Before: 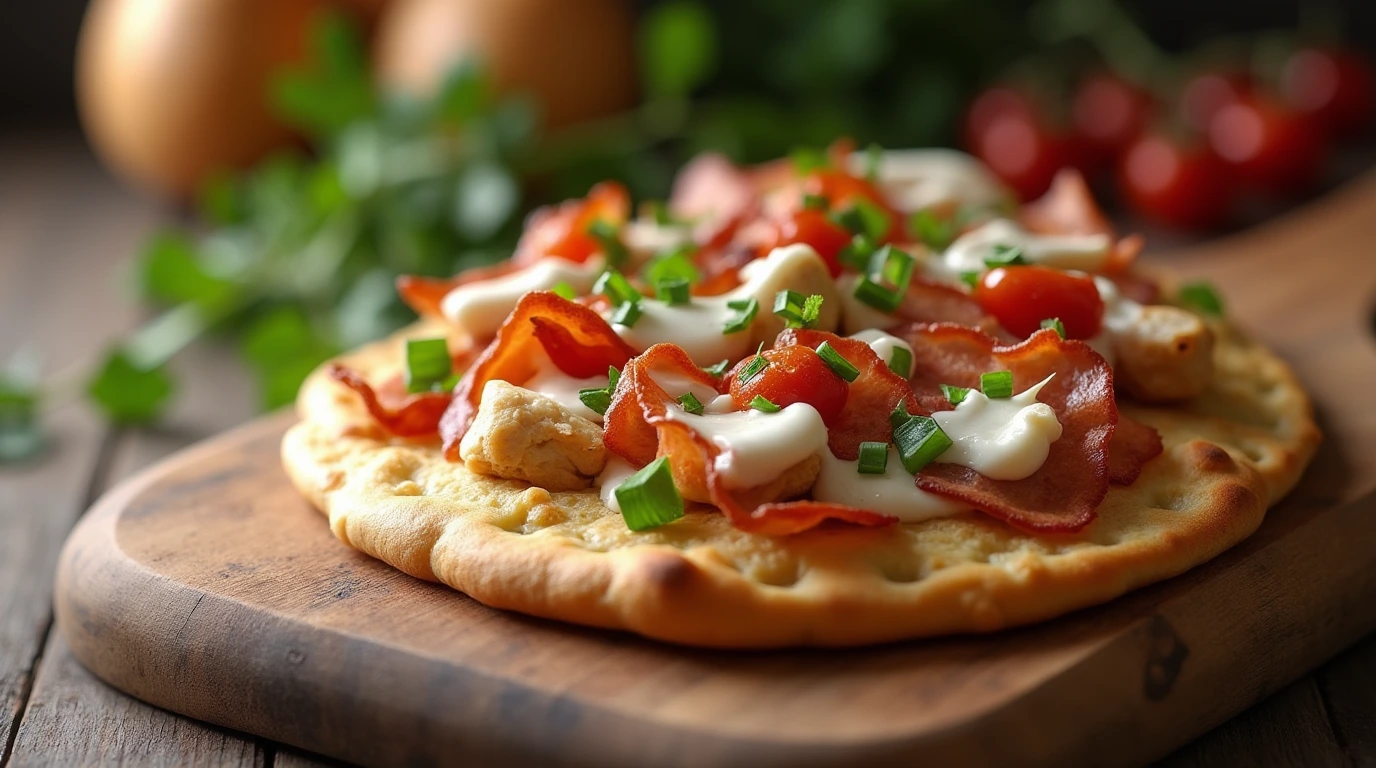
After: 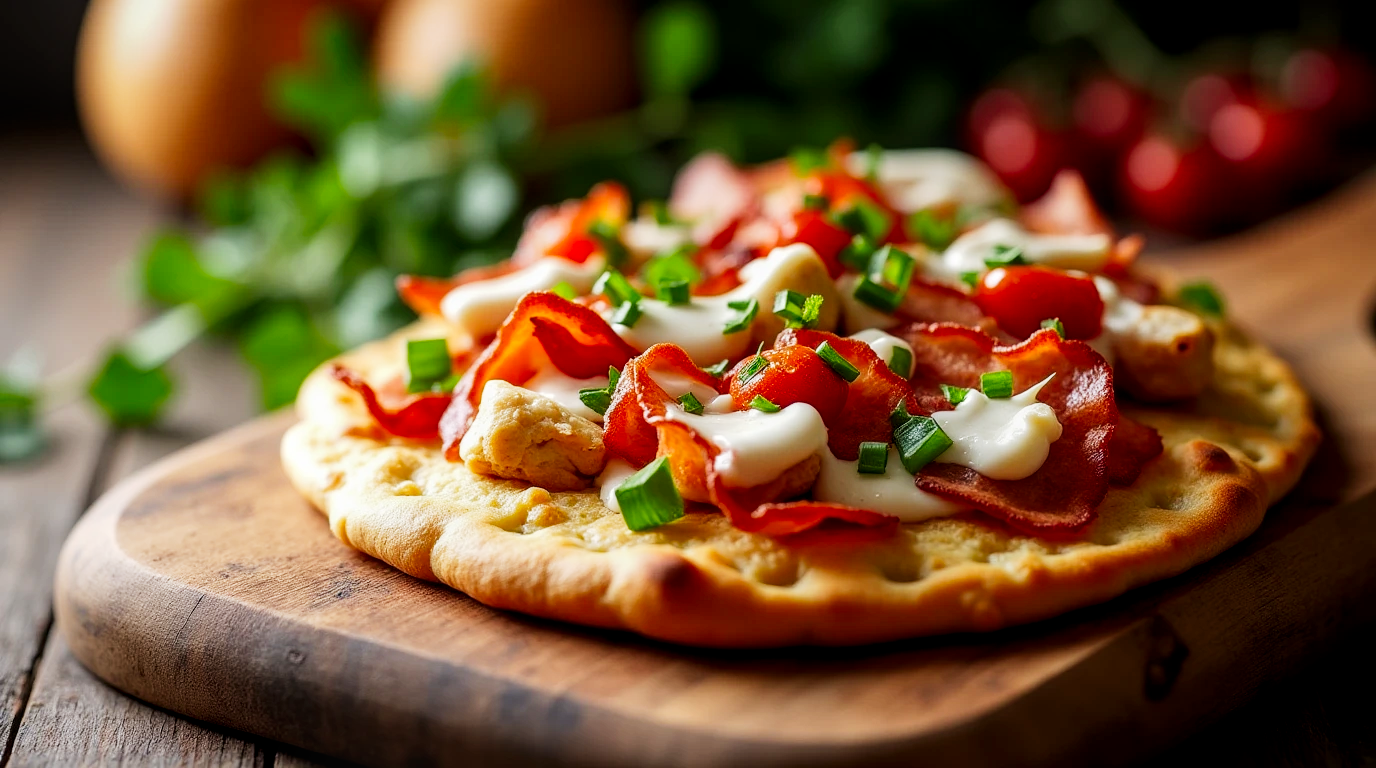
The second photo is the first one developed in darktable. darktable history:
shadows and highlights: shadows -20.08, white point adjustment -2.03, highlights -35
tone curve: curves: ch0 [(0, 0.006) (0.046, 0.011) (0.13, 0.062) (0.338, 0.327) (0.494, 0.55) (0.728, 0.835) (1, 1)]; ch1 [(0, 0) (0.346, 0.324) (0.45, 0.431) (0.5, 0.5) (0.522, 0.517) (0.55, 0.57) (1, 1)]; ch2 [(0, 0) (0.453, 0.418) (0.5, 0.5) (0.526, 0.524) (0.554, 0.598) (0.622, 0.679) (0.707, 0.761) (1, 1)], preserve colors none
local contrast: on, module defaults
